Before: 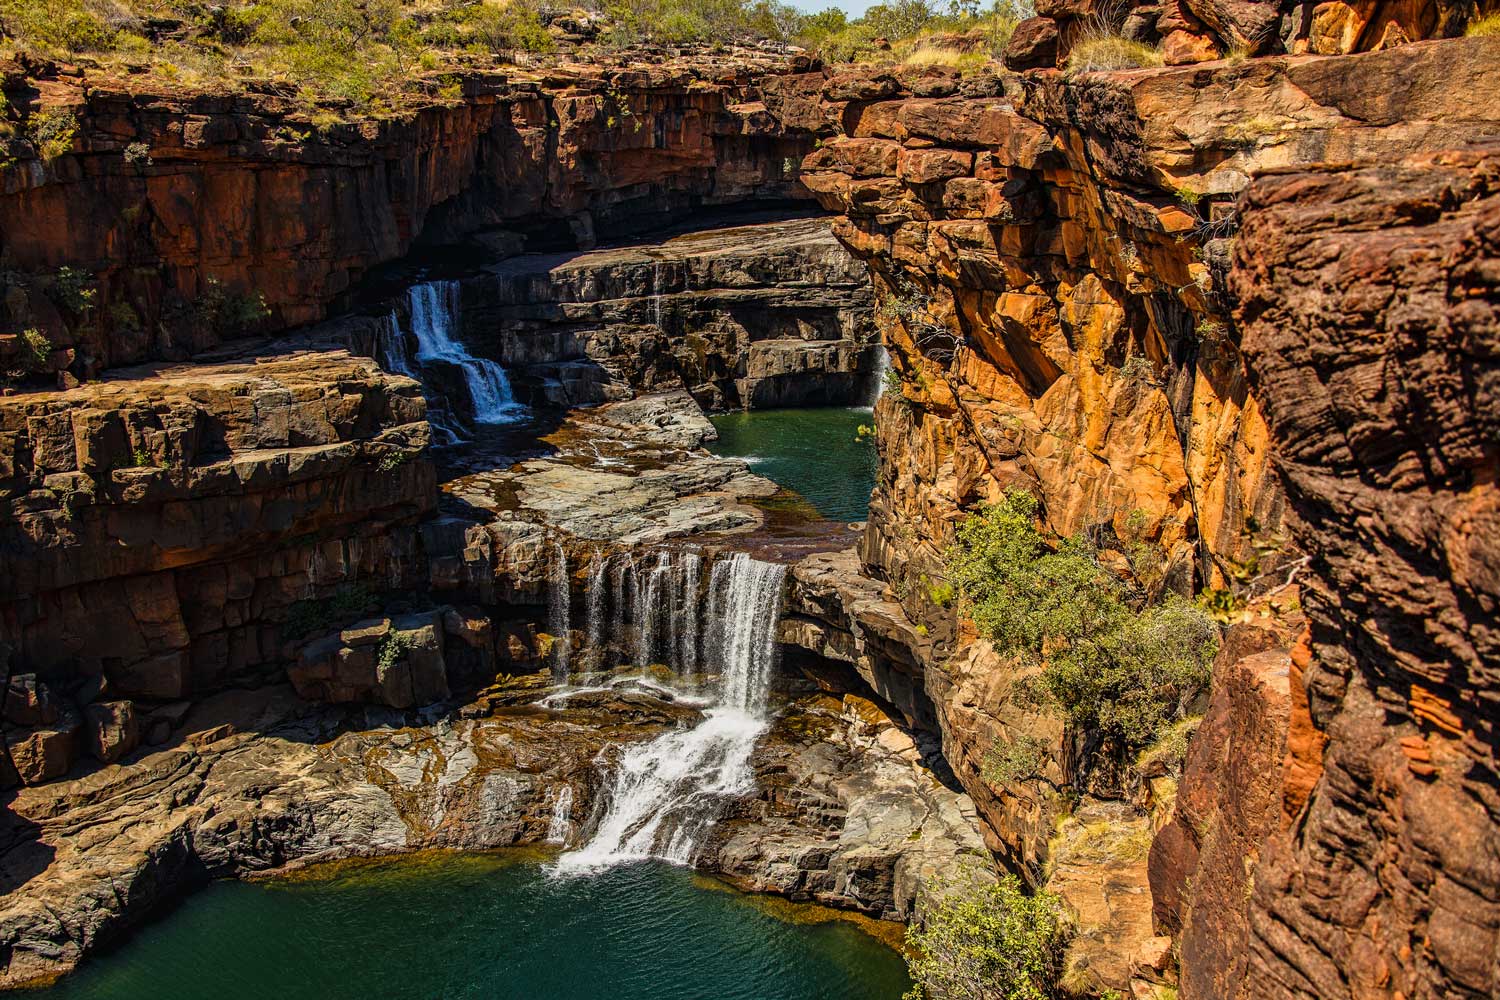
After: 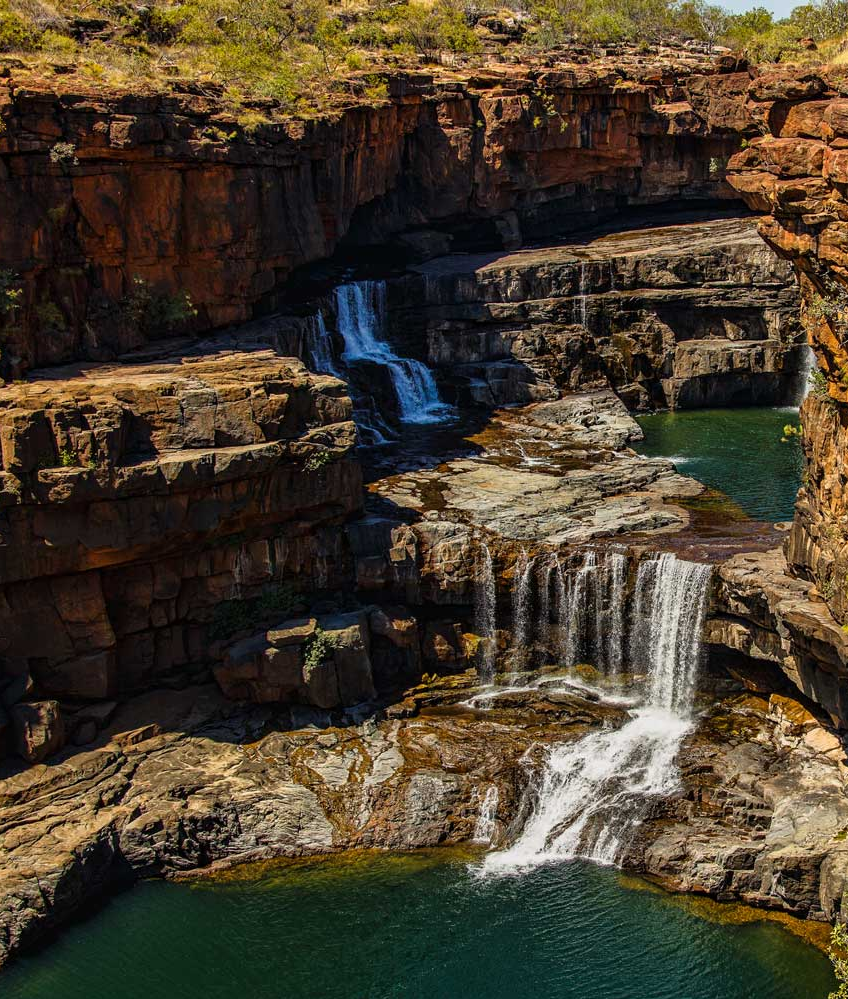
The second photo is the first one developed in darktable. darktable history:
crop: left 4.945%, right 38.484%
